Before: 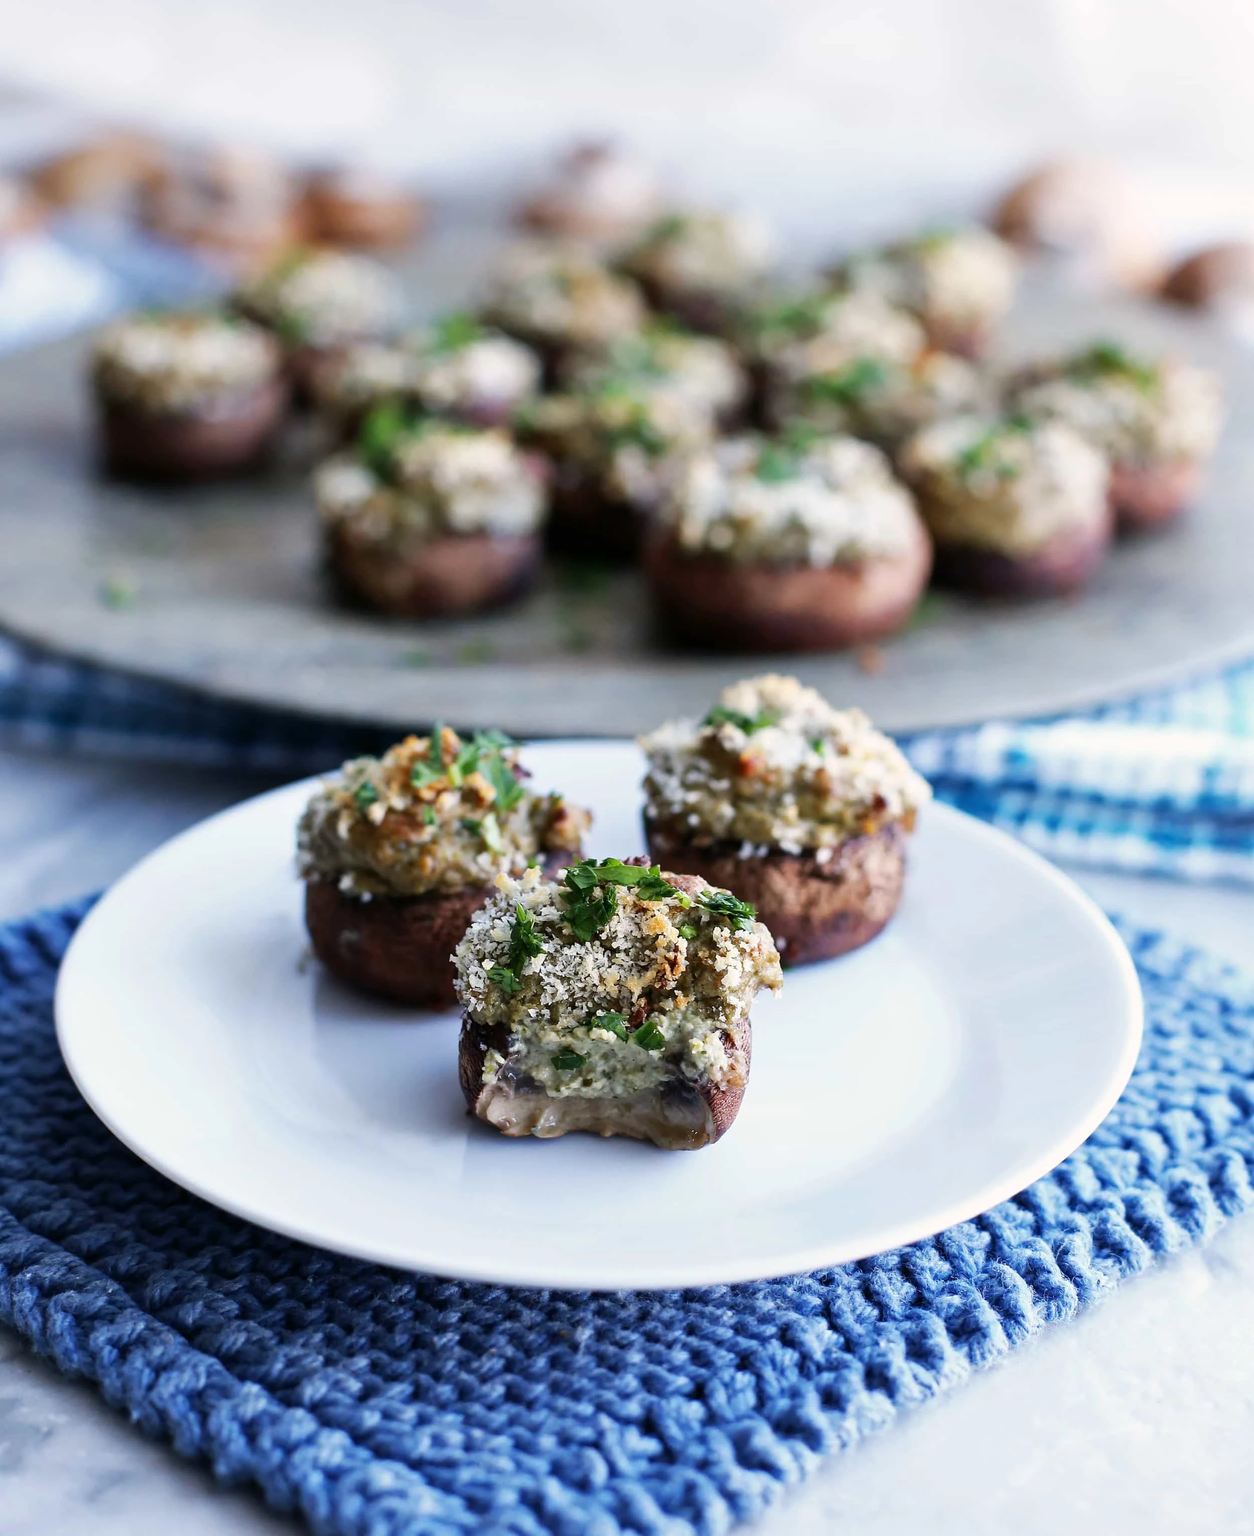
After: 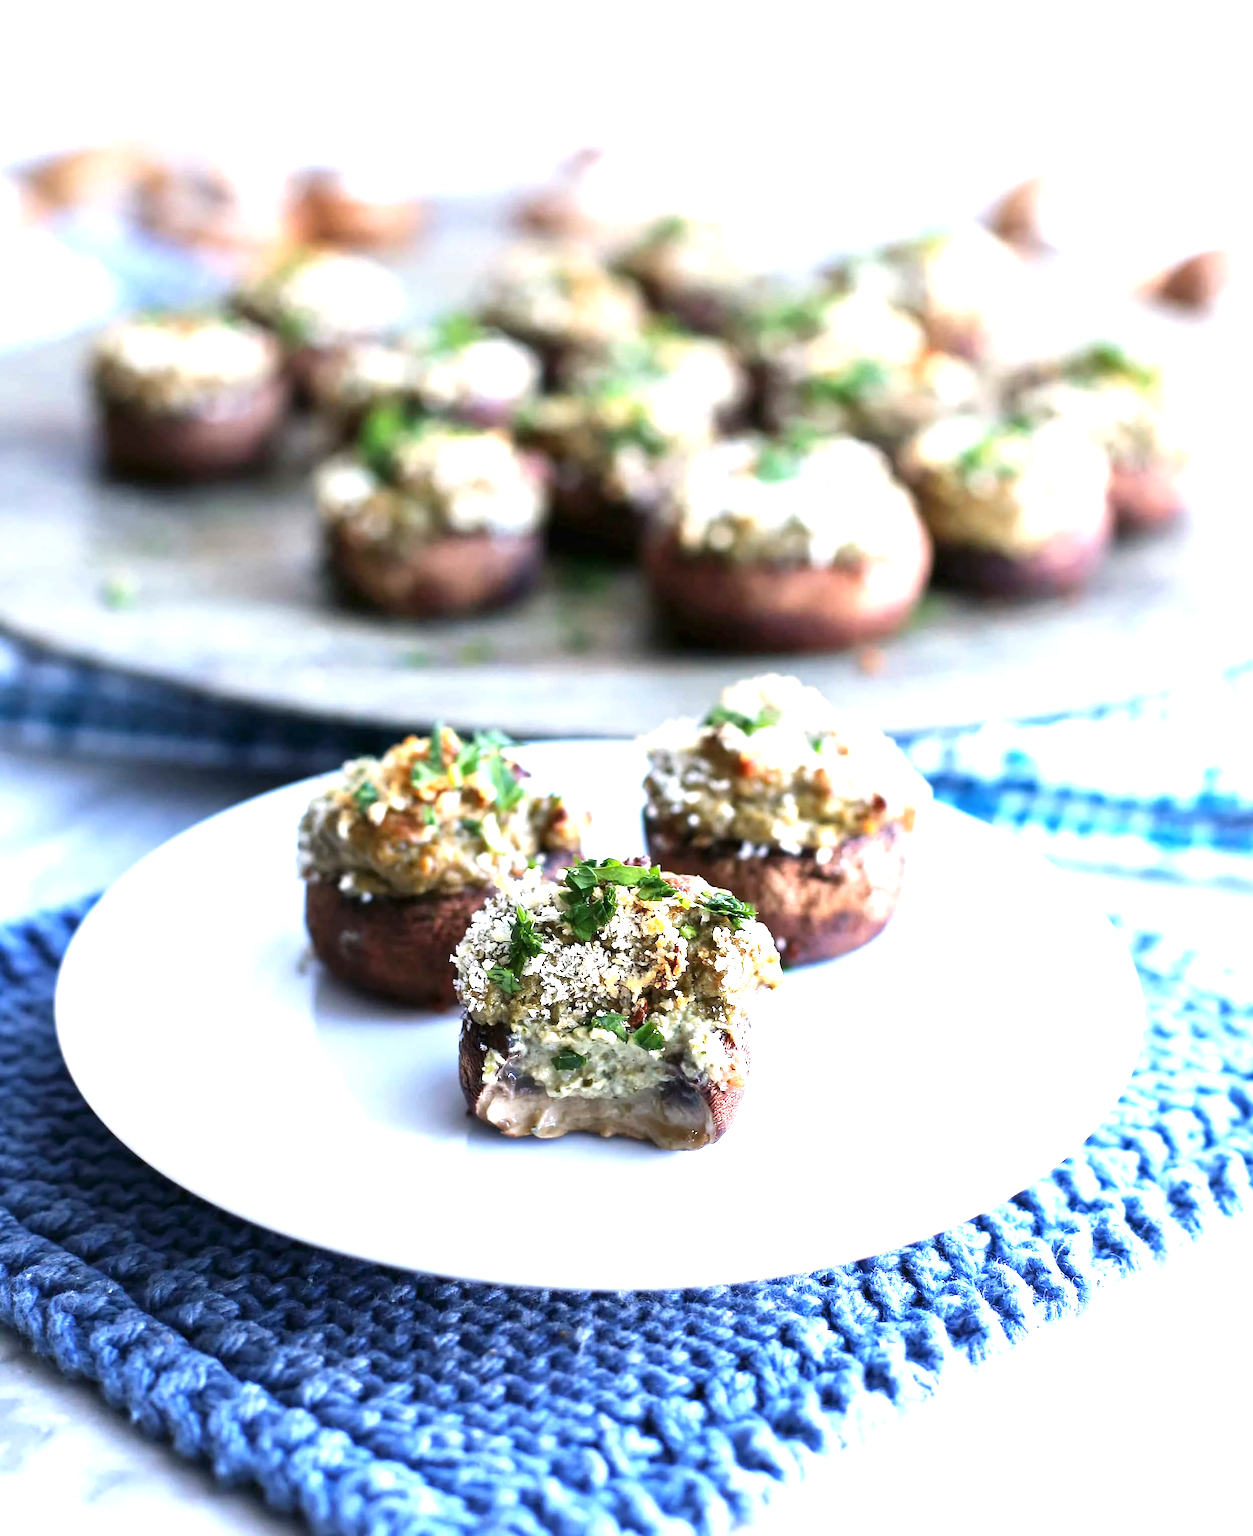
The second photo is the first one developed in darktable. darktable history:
exposure: exposure 1.237 EV, compensate exposure bias true, compensate highlight preservation false
